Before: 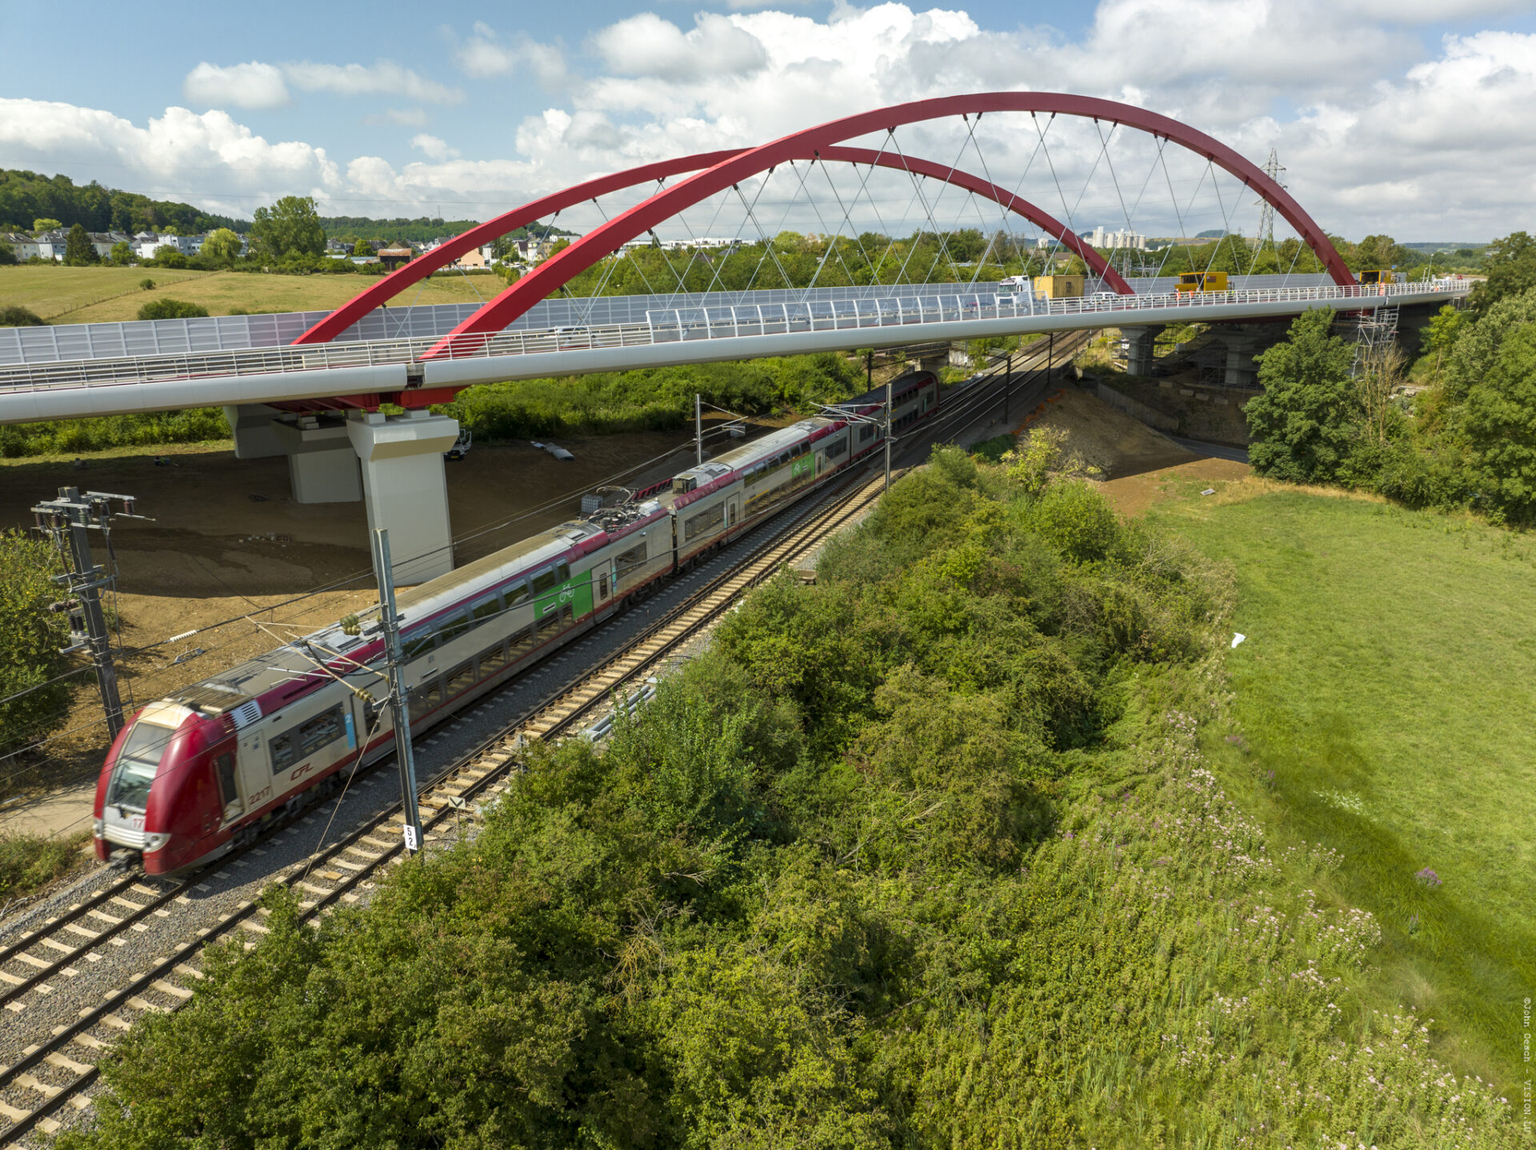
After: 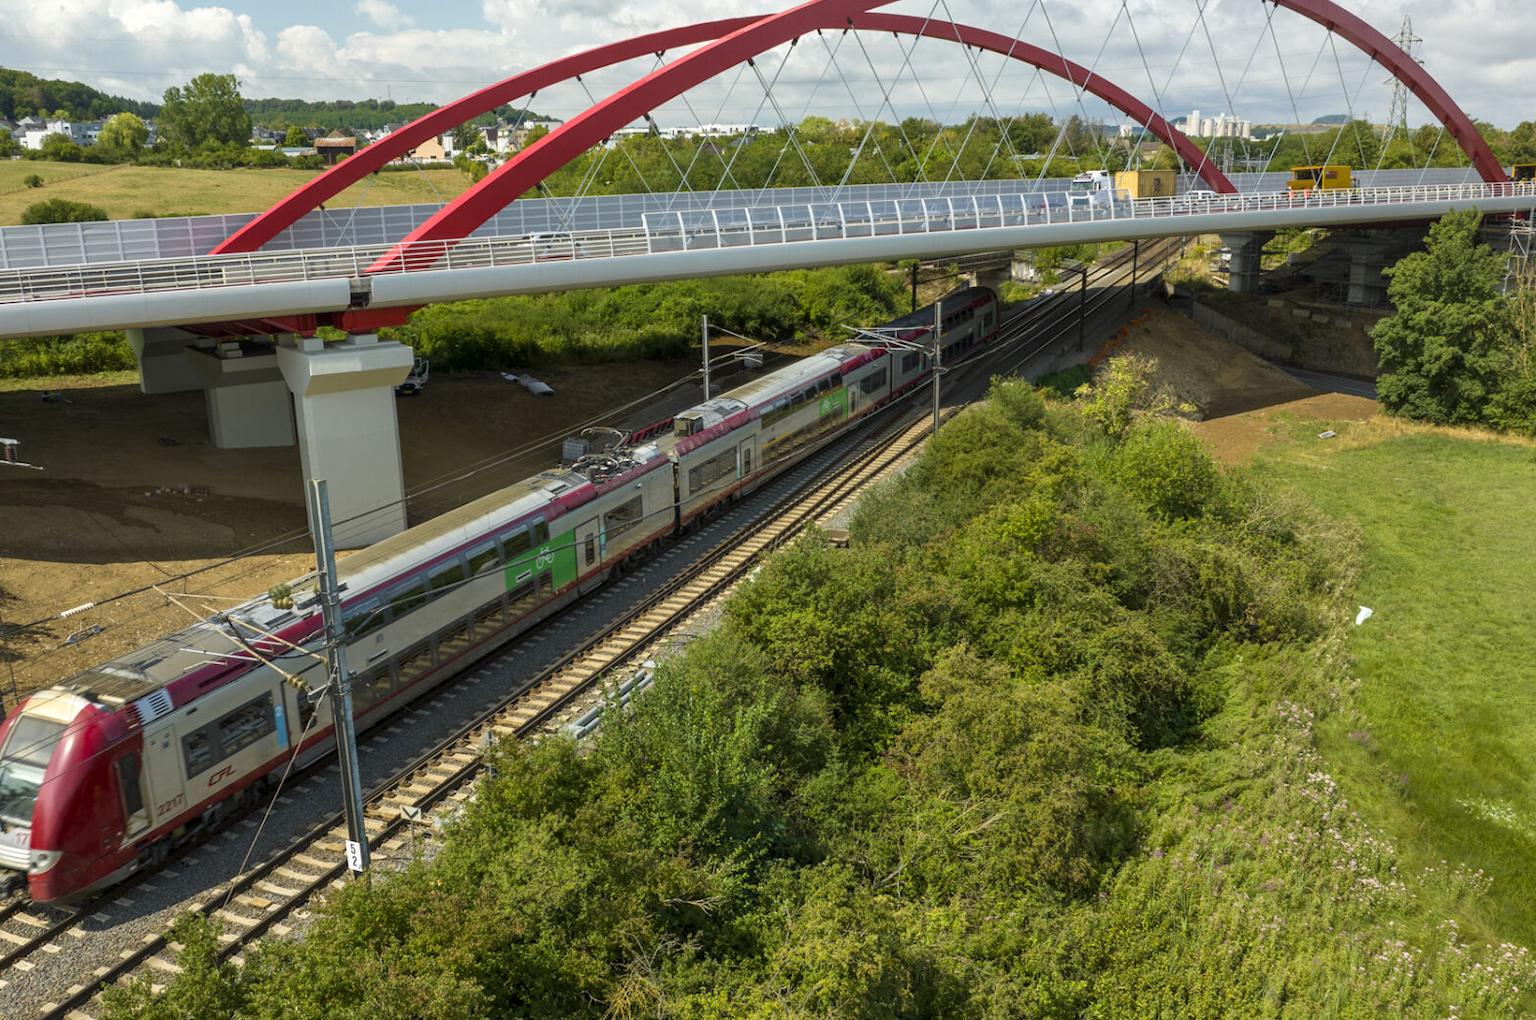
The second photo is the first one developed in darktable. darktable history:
crop: left 7.856%, top 11.836%, right 10.12%, bottom 15.387%
tone equalizer: on, module defaults
